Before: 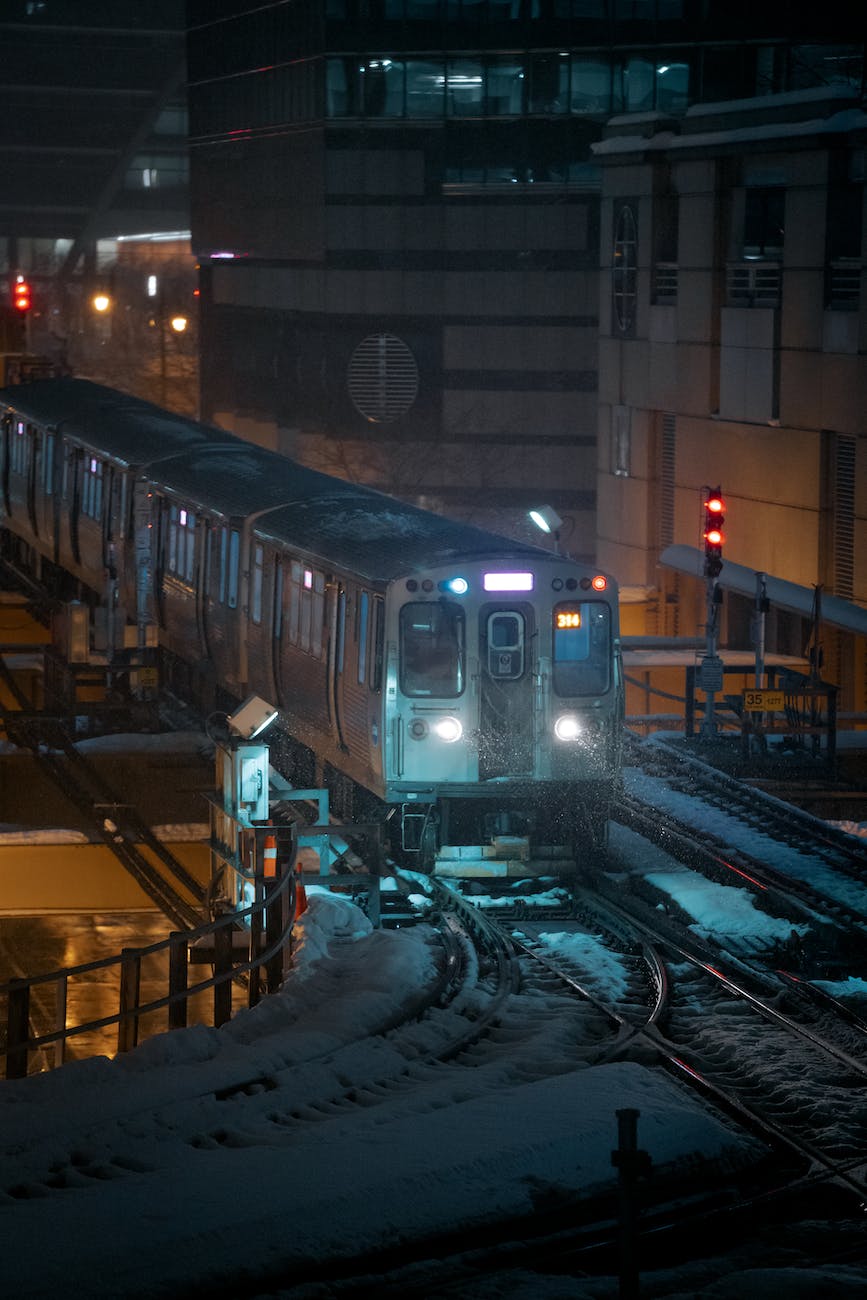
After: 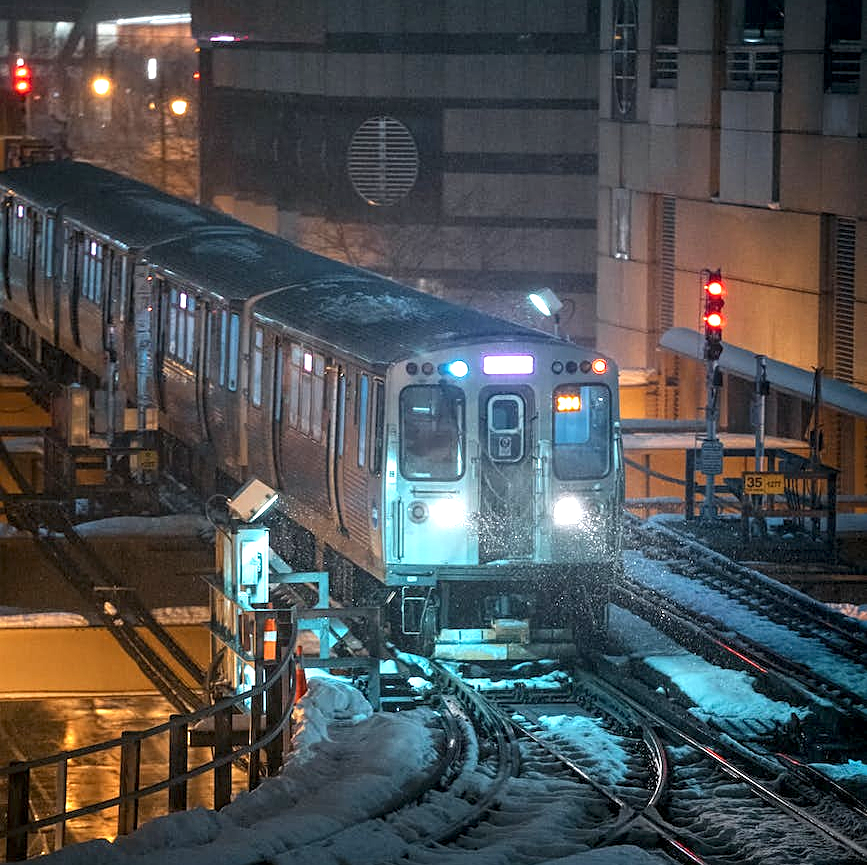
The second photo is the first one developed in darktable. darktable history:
exposure: black level correction 0, exposure 1.199 EV, compensate exposure bias true, compensate highlight preservation false
sharpen: on, module defaults
crop: top 16.725%, bottom 16.681%
local contrast: on, module defaults
